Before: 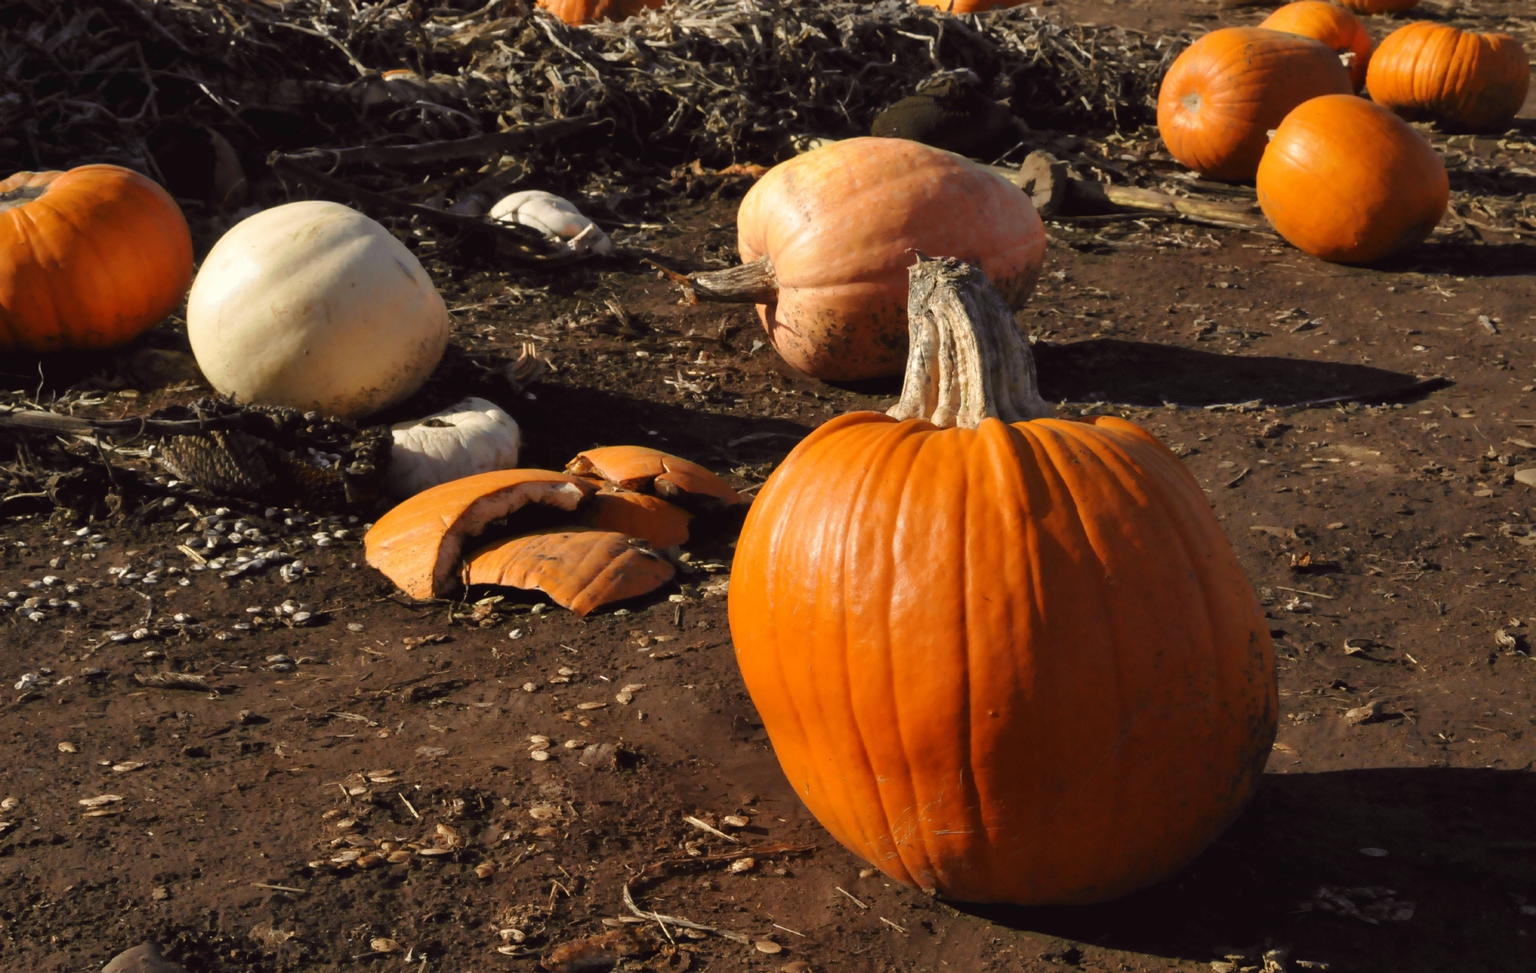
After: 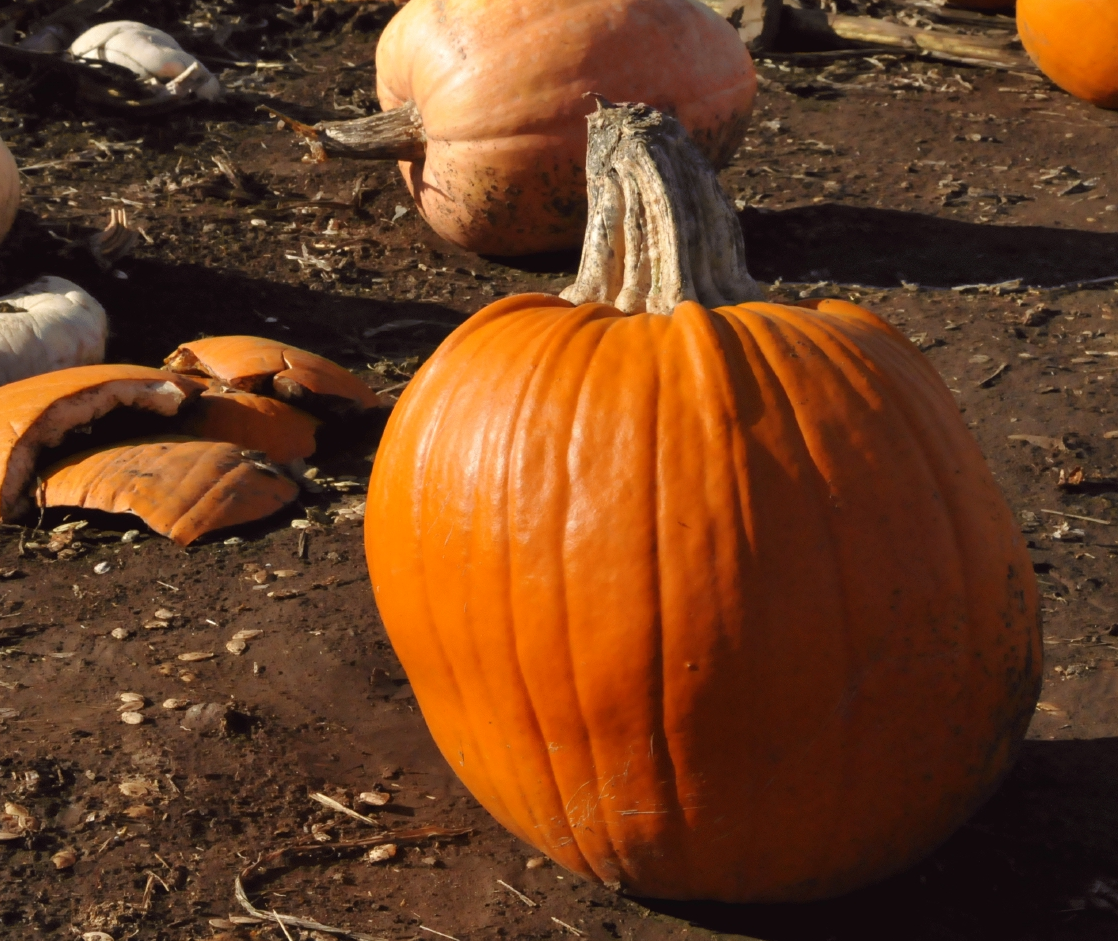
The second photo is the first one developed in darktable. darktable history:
tone equalizer: smoothing diameter 24.9%, edges refinement/feathering 13.93, preserve details guided filter
crop and rotate: left 28.205%, top 17.914%, right 12.756%, bottom 3.617%
